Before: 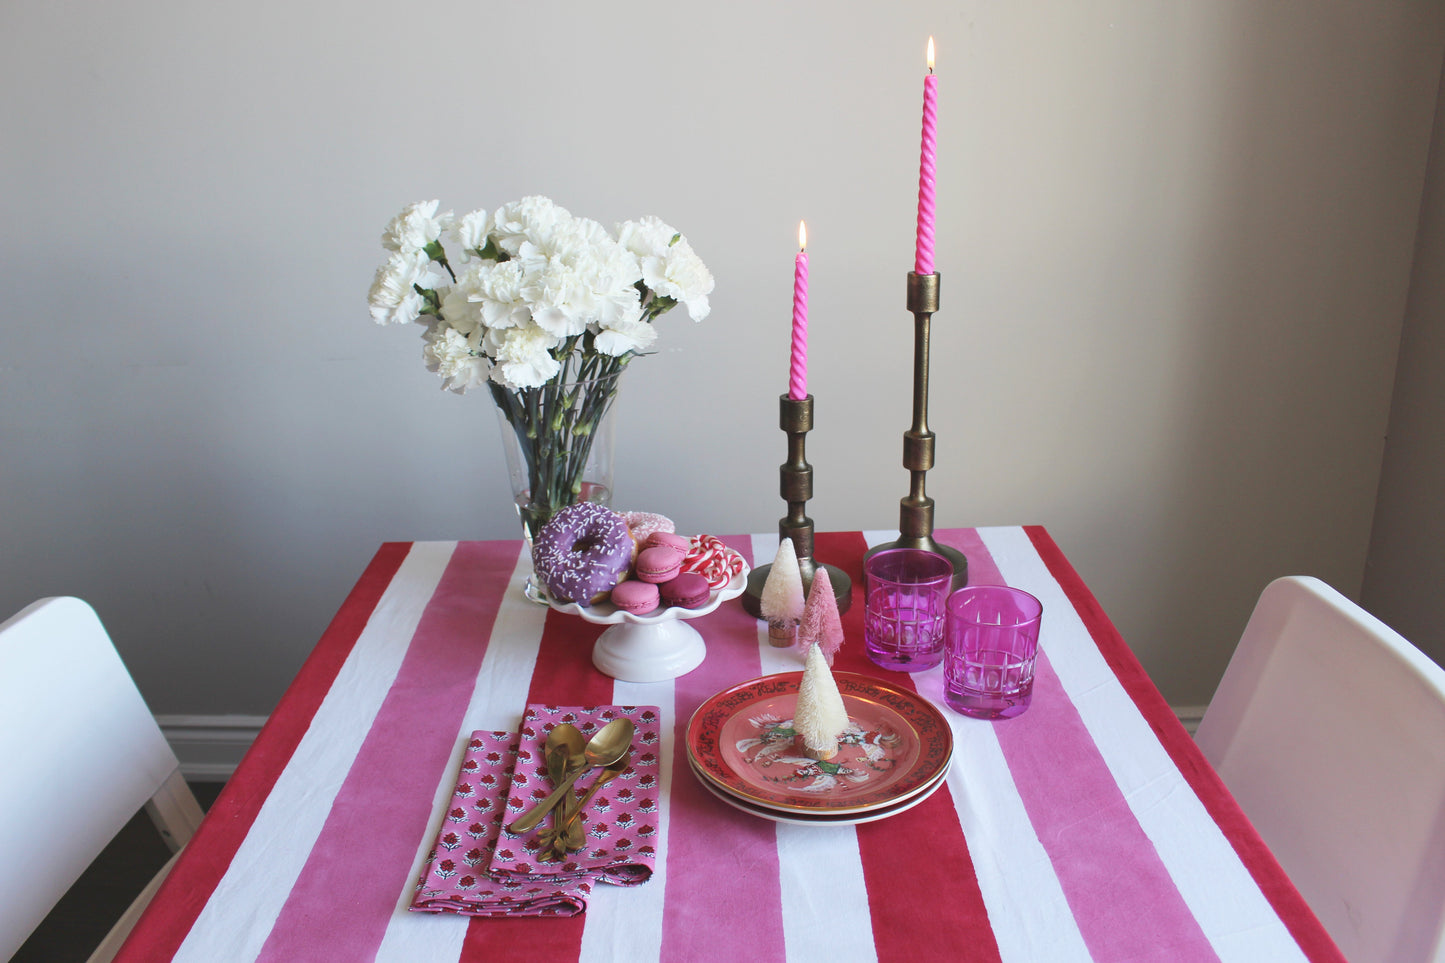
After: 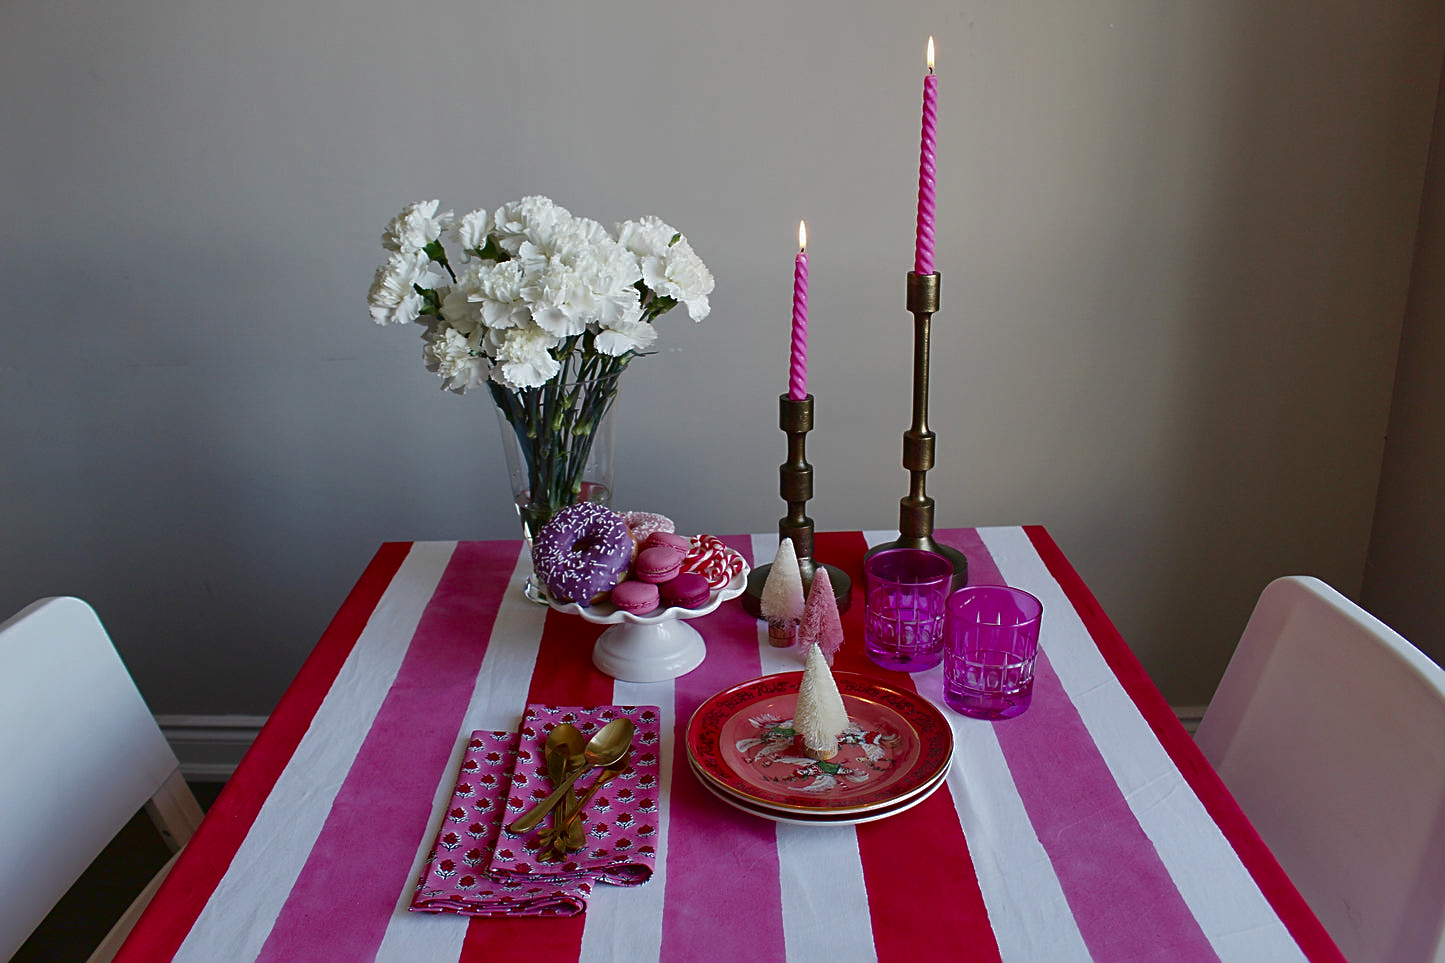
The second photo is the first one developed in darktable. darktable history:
shadows and highlights: shadows 60.43, highlights -59.81
sharpen: amount 0.546
contrast brightness saturation: brightness -0.537
